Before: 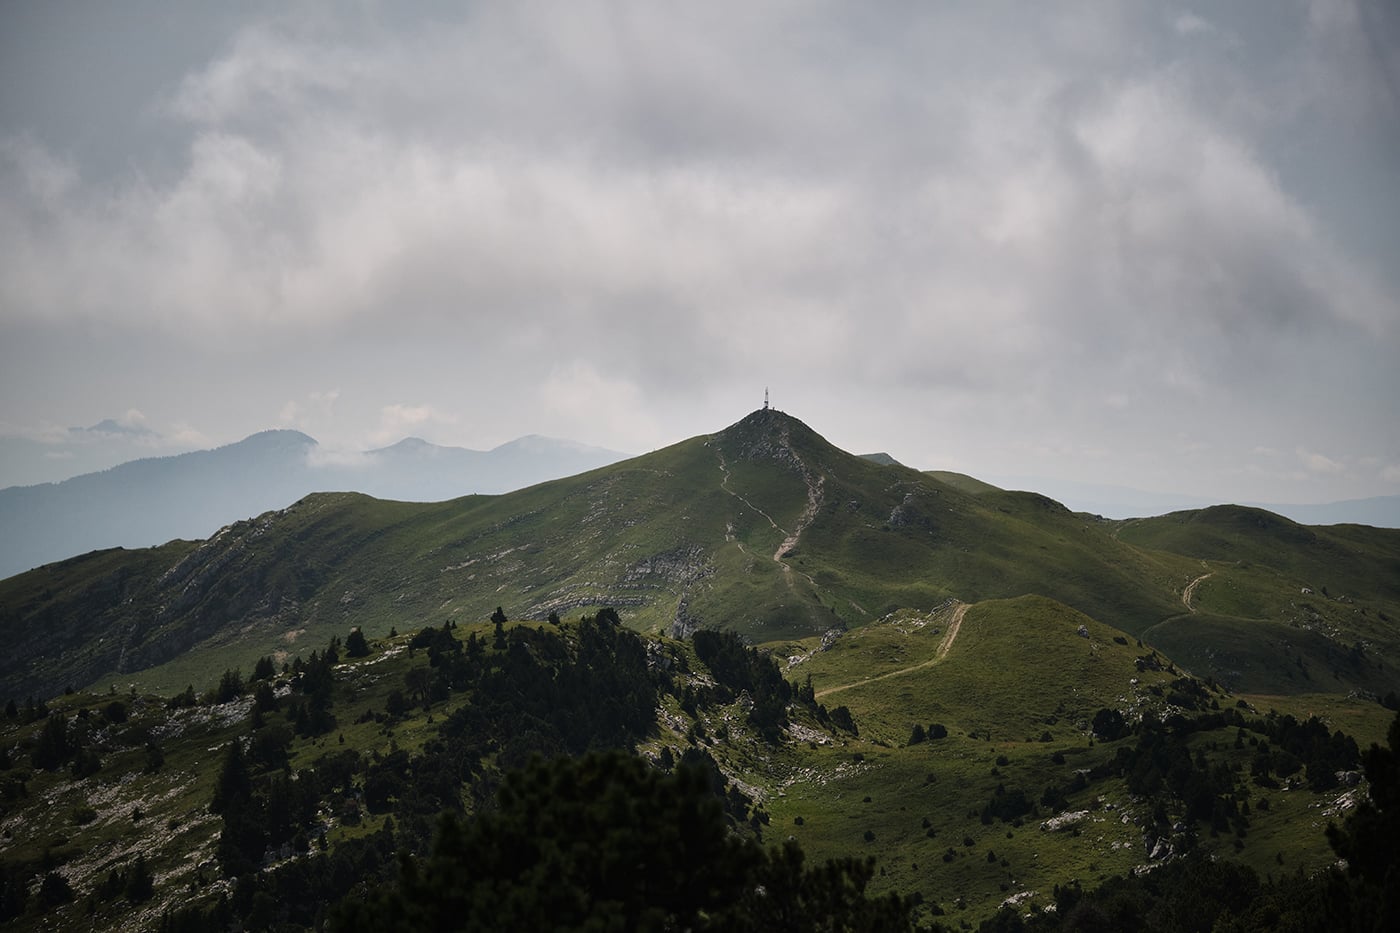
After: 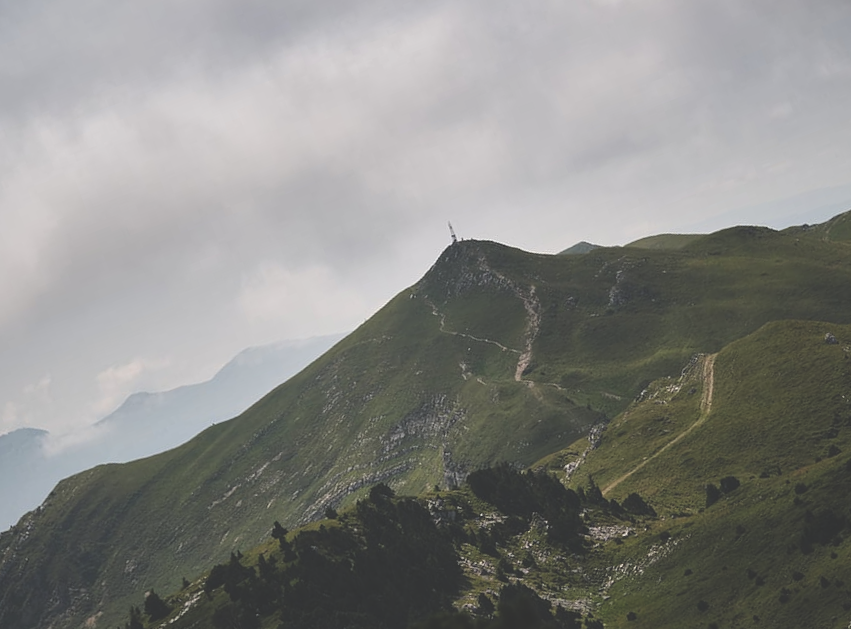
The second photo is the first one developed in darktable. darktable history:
crop and rotate: angle 20.63°, left 6.727%, right 4.174%, bottom 1.132%
exposure: black level correction -0.03, compensate highlight preservation false
